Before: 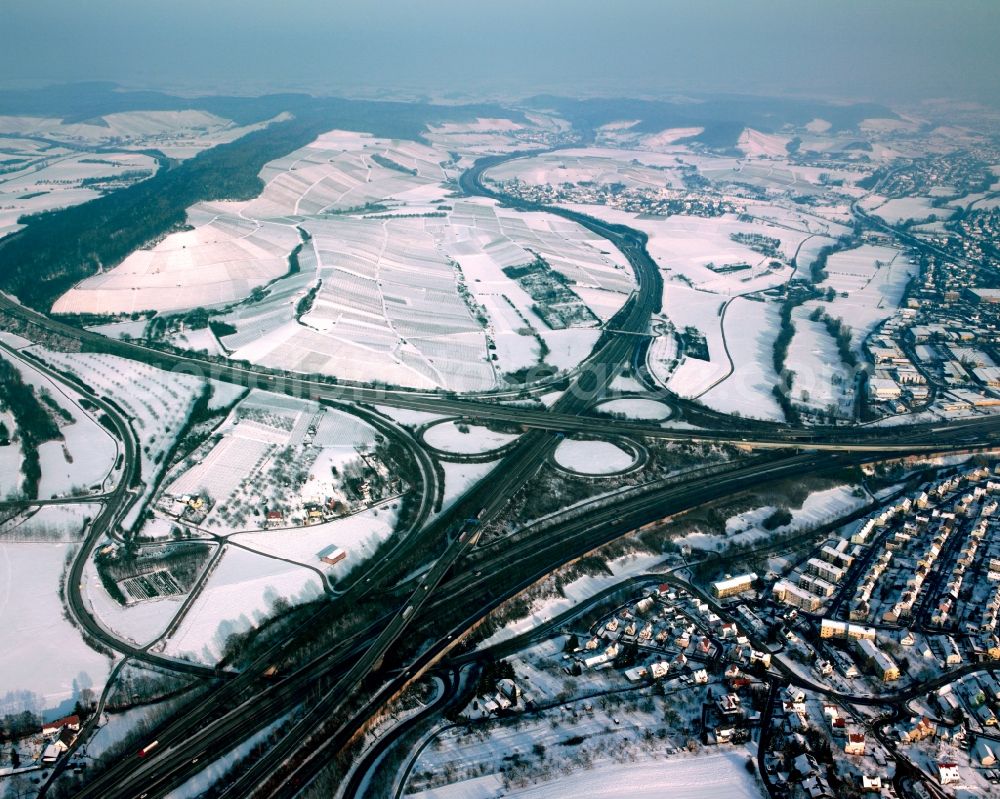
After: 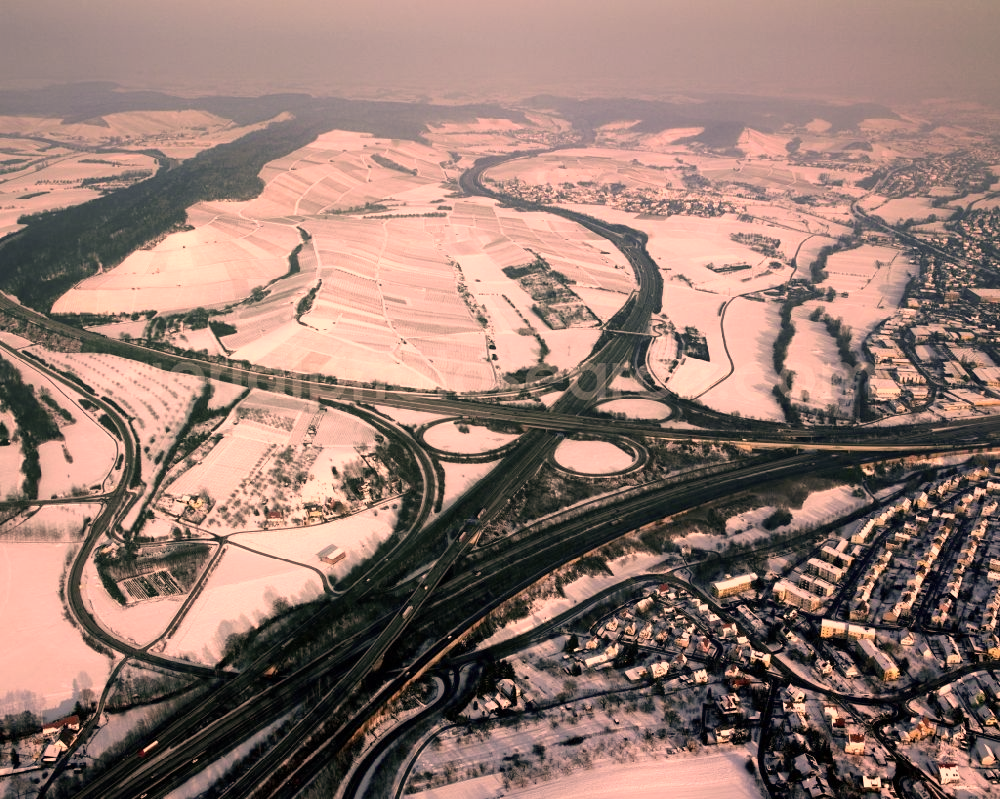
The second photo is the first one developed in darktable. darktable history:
color correction: highlights a* 39.97, highlights b* 39.69, saturation 0.685
